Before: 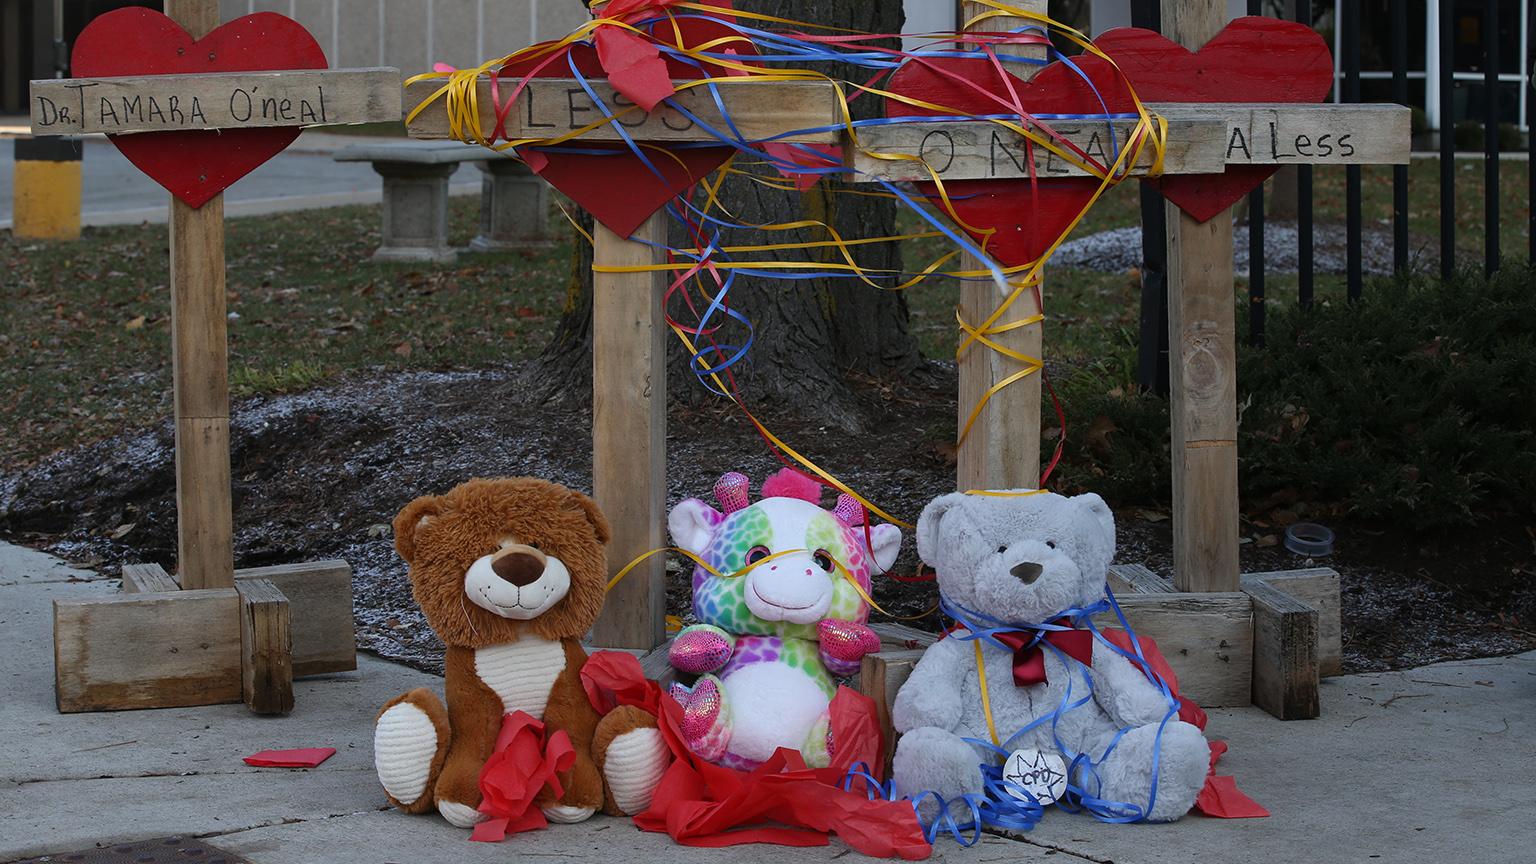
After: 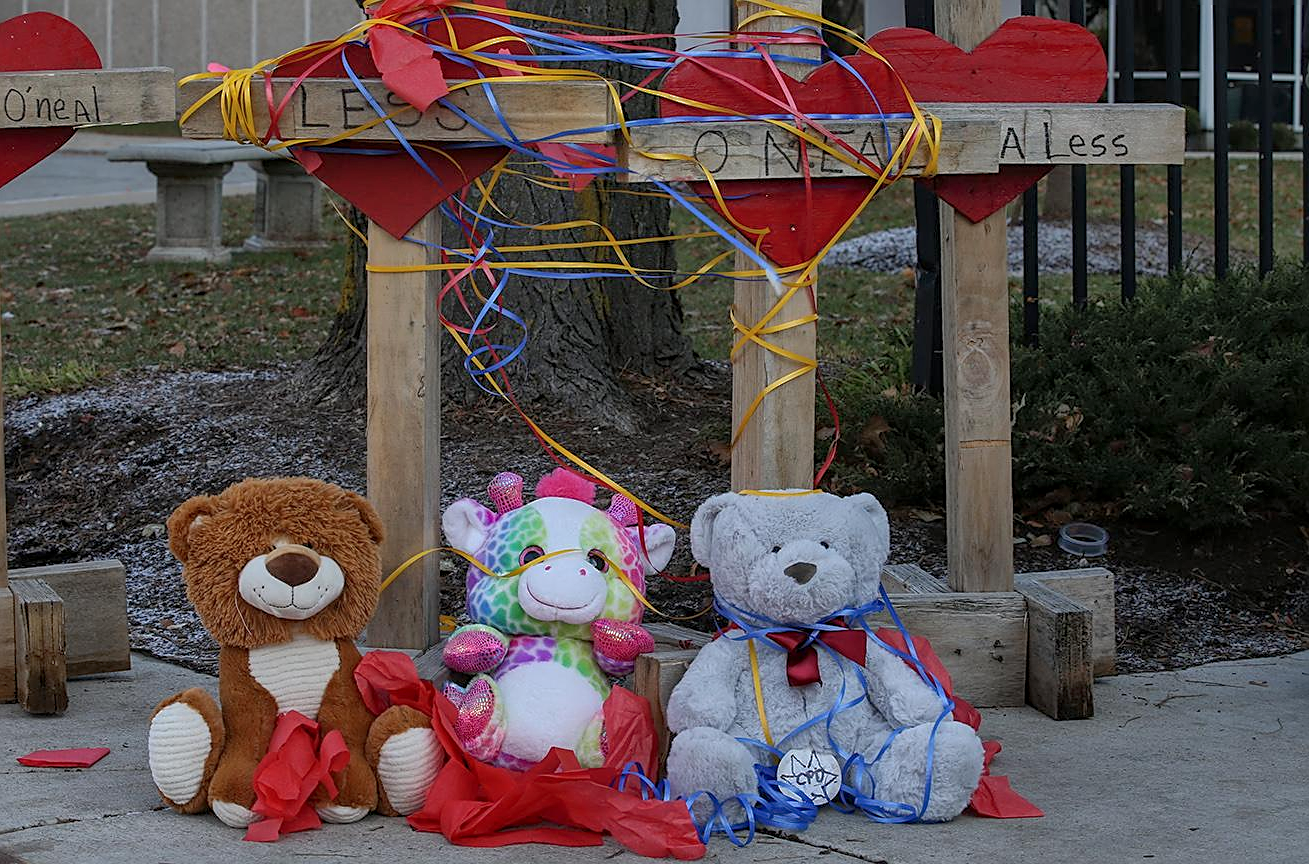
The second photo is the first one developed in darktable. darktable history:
crop and rotate: left 14.733%
shadows and highlights: highlights -59.71
local contrast: on, module defaults
sharpen: on, module defaults
